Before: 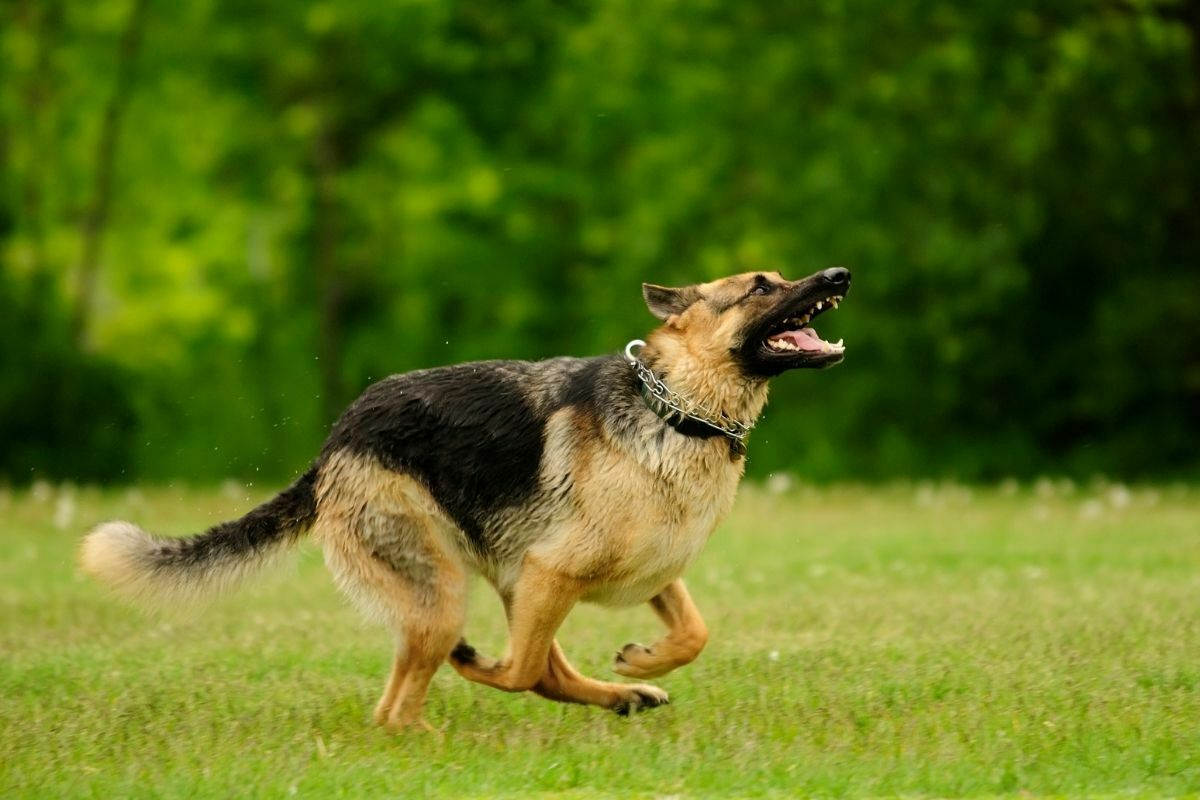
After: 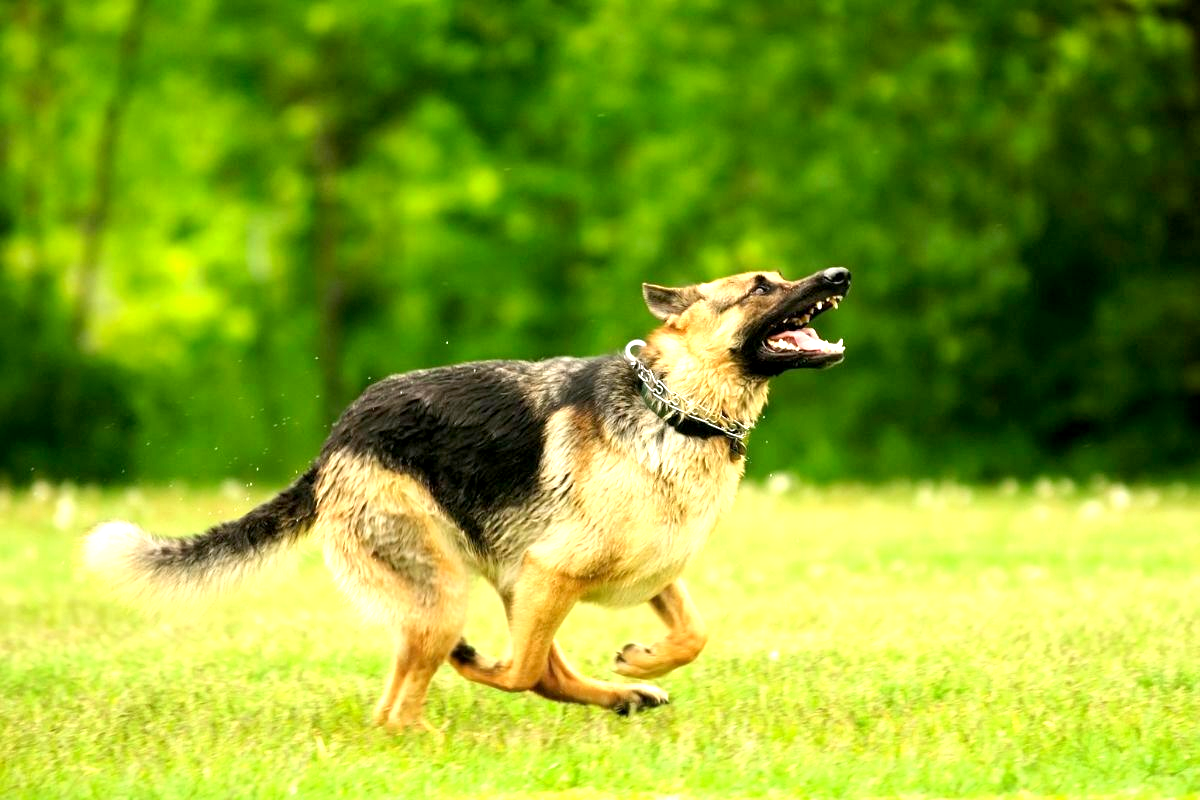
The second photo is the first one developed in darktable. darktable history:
base curve: exposure shift 0, preserve colors none
exposure: black level correction 0.001, exposure 1.3 EV, compensate highlight preservation false
